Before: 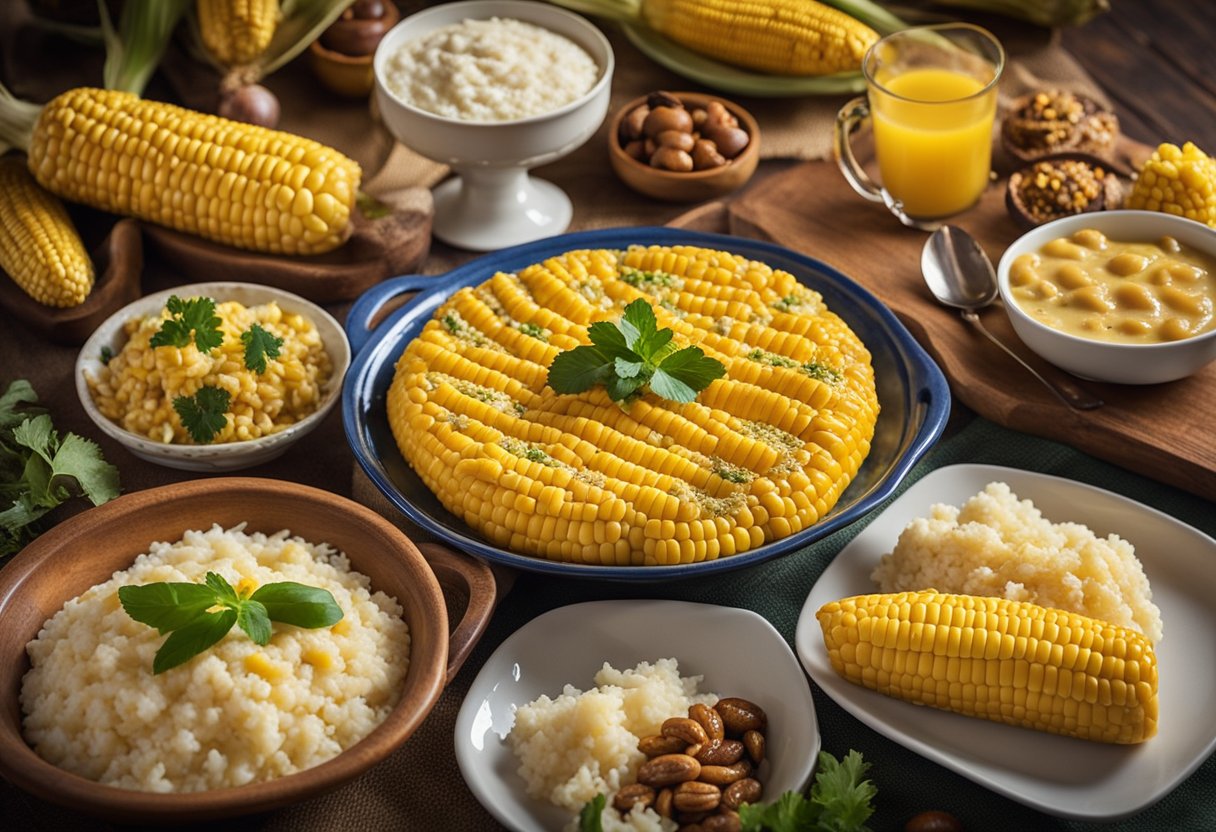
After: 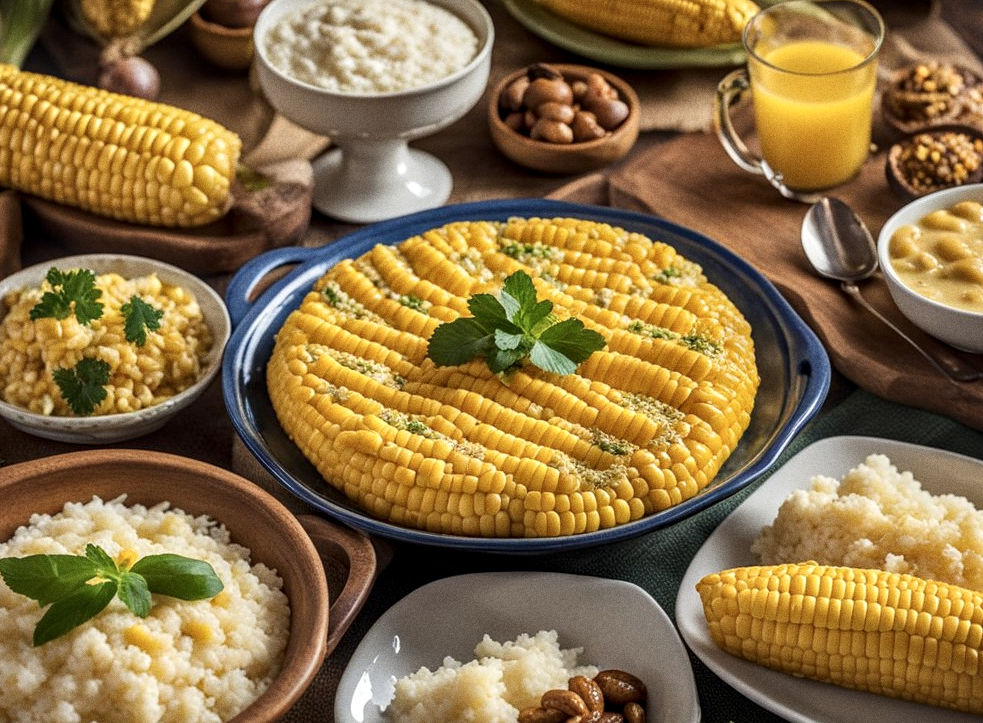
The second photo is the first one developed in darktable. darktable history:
contrast brightness saturation: contrast -0.1, saturation -0.1
grain: coarseness 0.09 ISO
local contrast: detail 150%
crop: left 9.929%, top 3.475%, right 9.188%, bottom 9.529%
